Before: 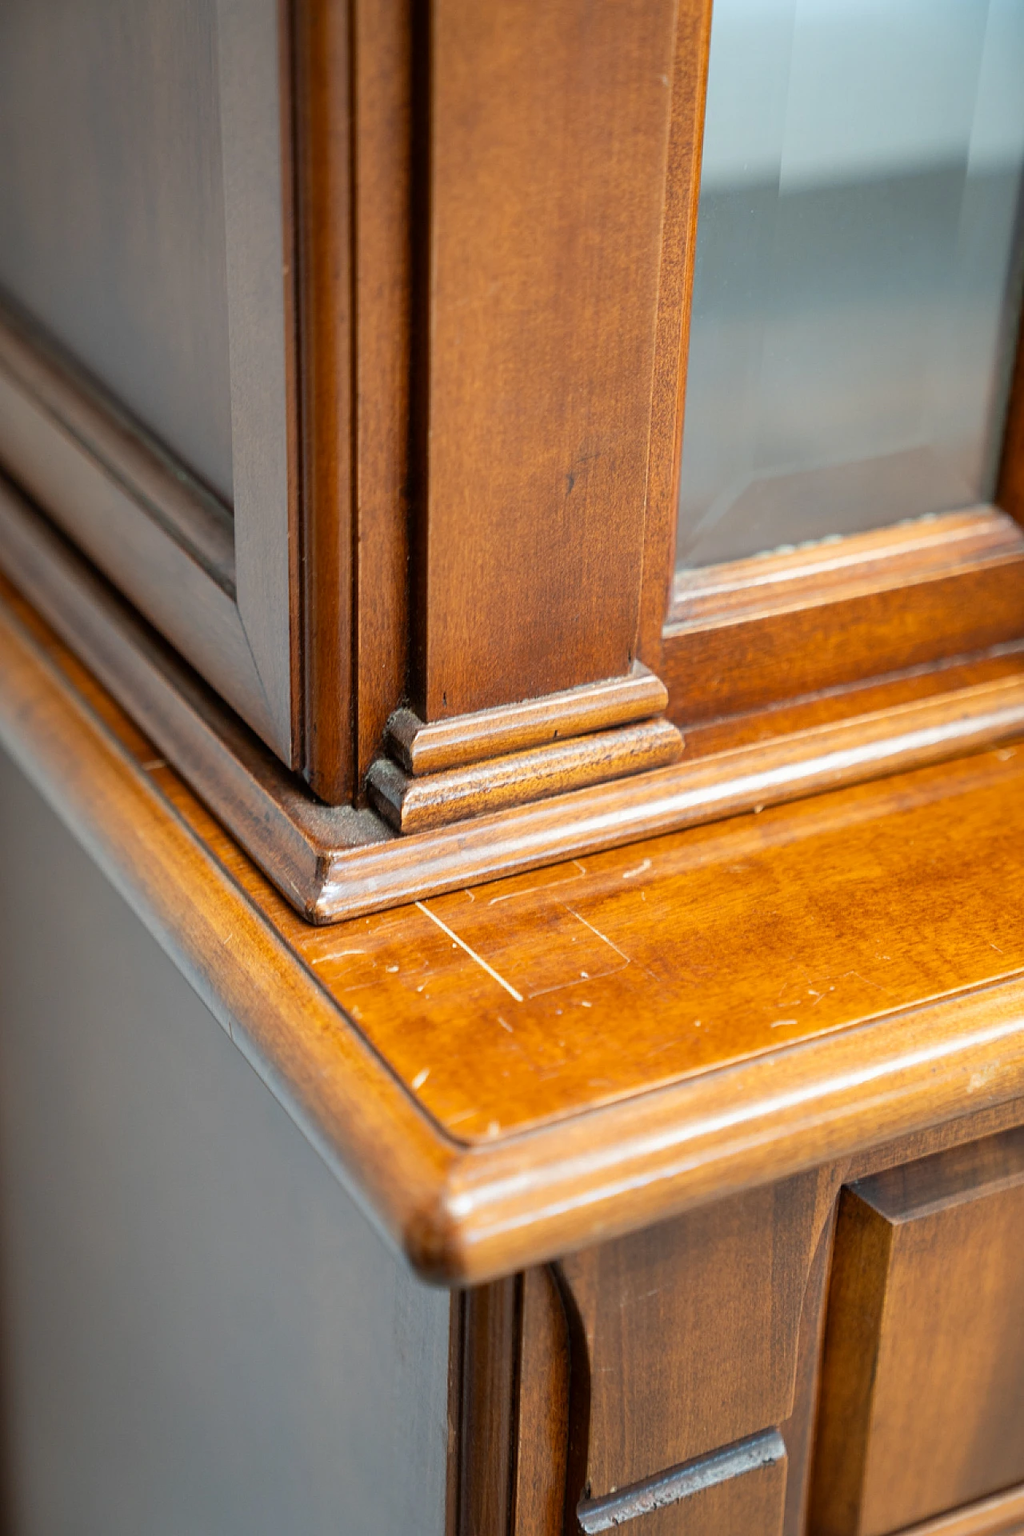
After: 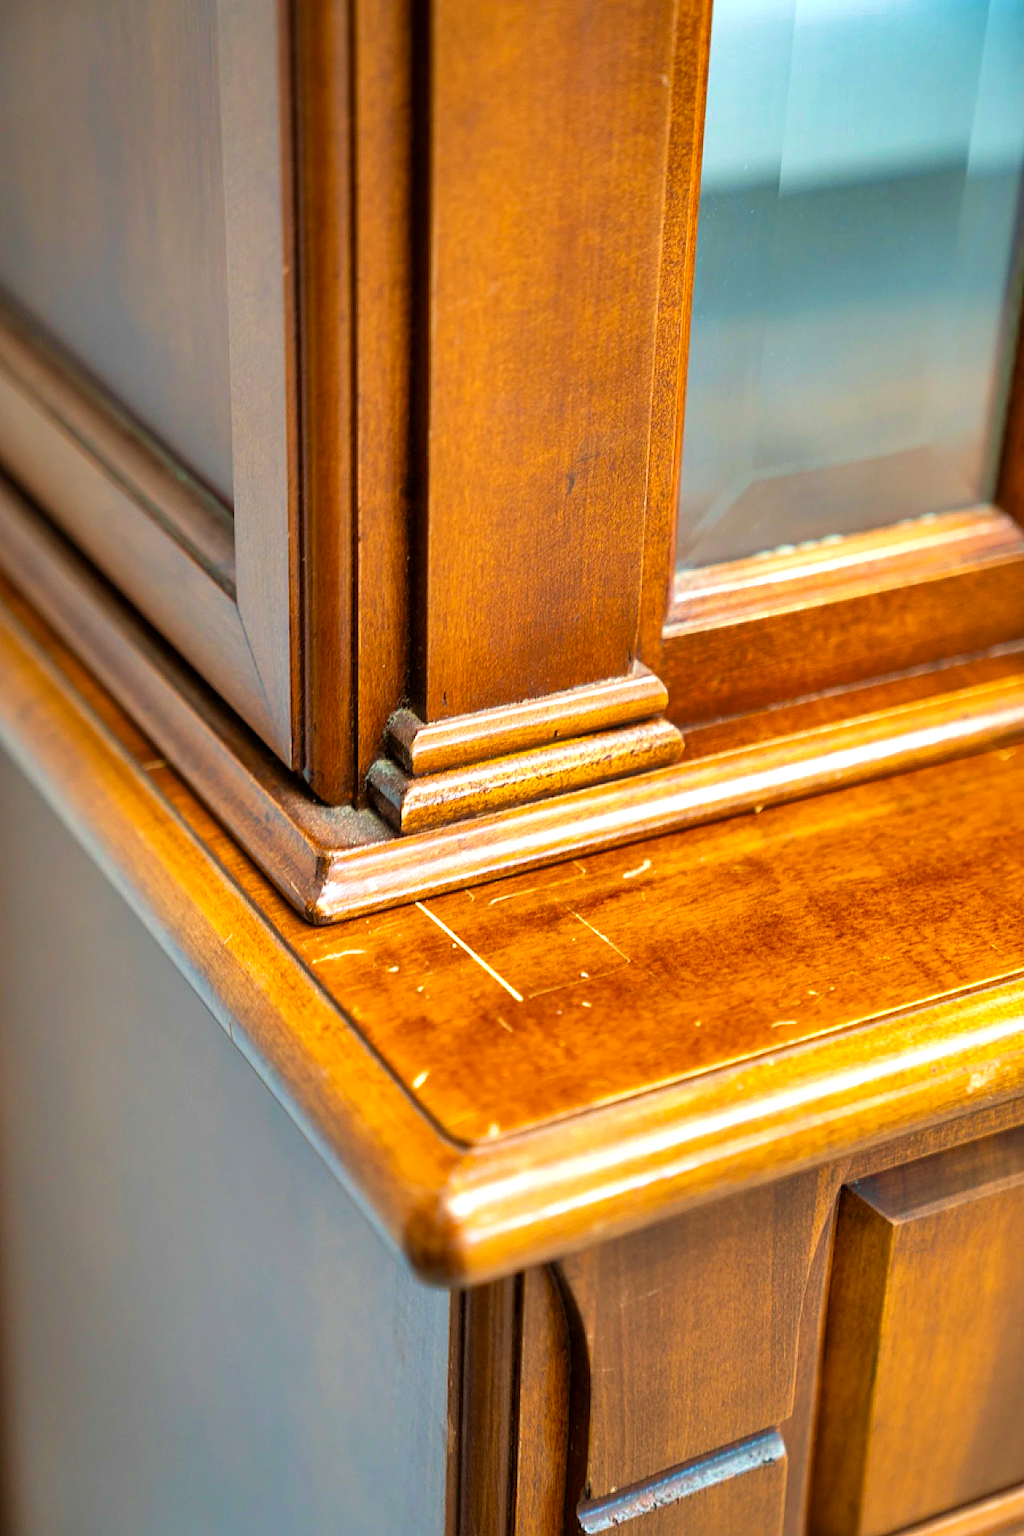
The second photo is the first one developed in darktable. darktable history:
exposure: black level correction 0.001, exposure 0.5 EV, compensate exposure bias true, compensate highlight preservation false
color balance rgb: perceptual saturation grading › global saturation 25.736%, global vibrance 9.975%
shadows and highlights: radius 117.62, shadows 42.5, highlights -61.92, soften with gaussian
velvia: strength 55.55%
